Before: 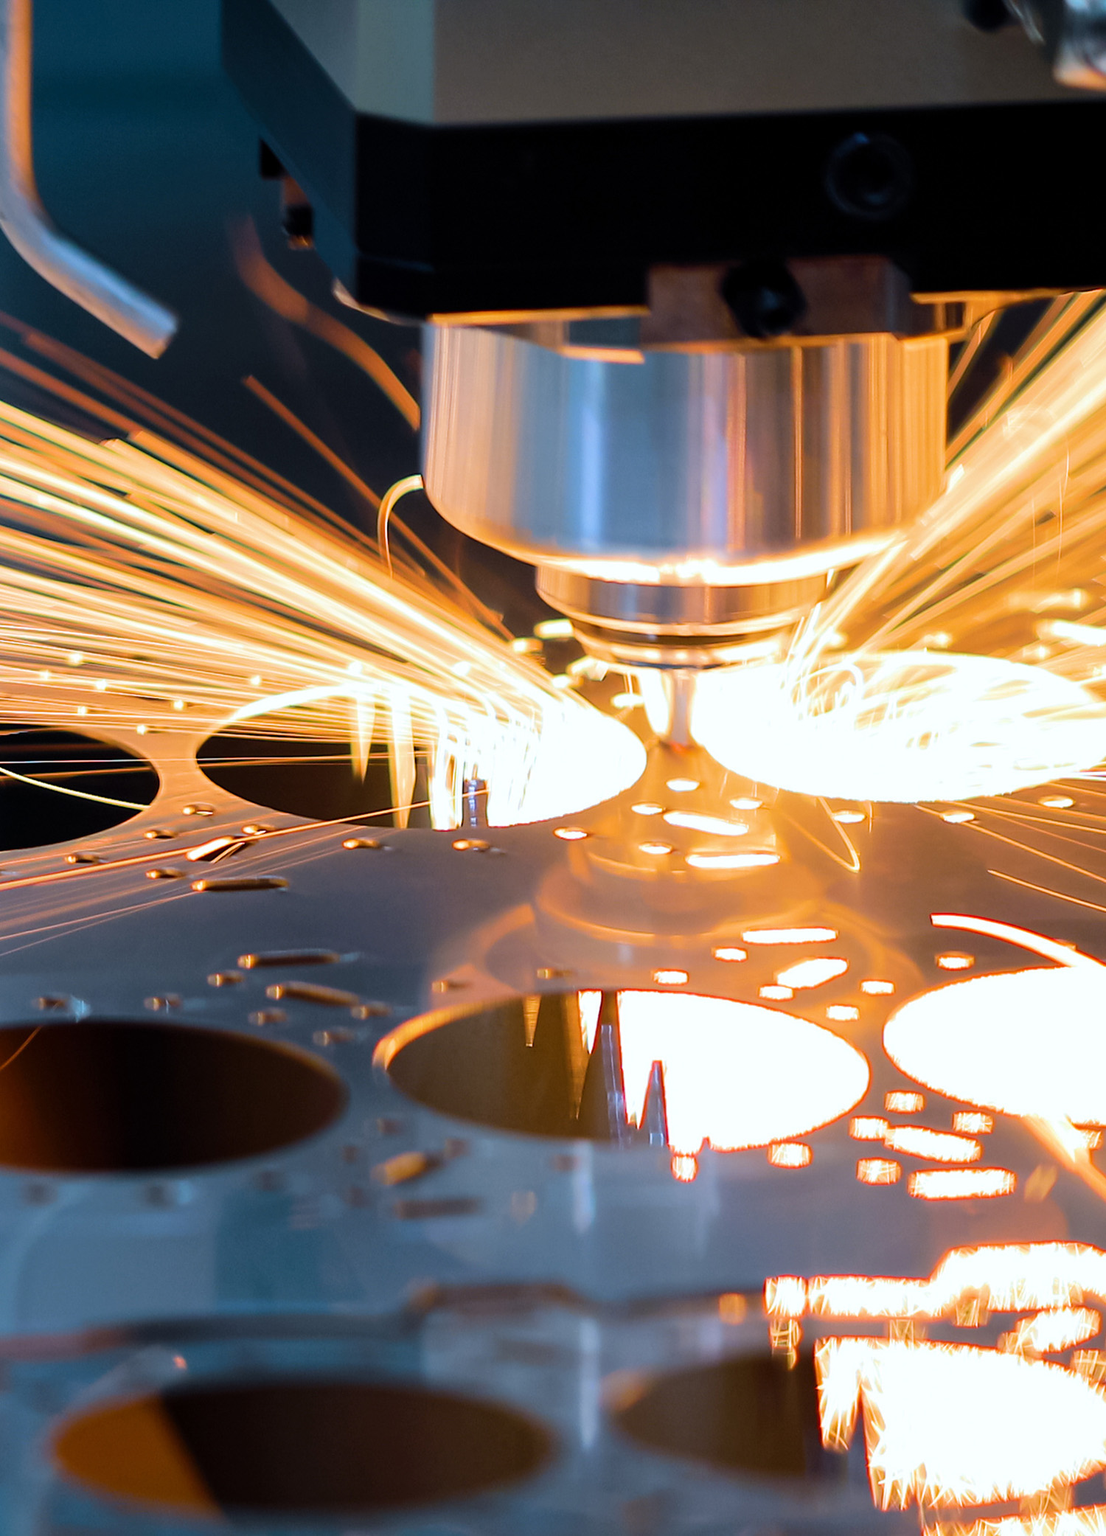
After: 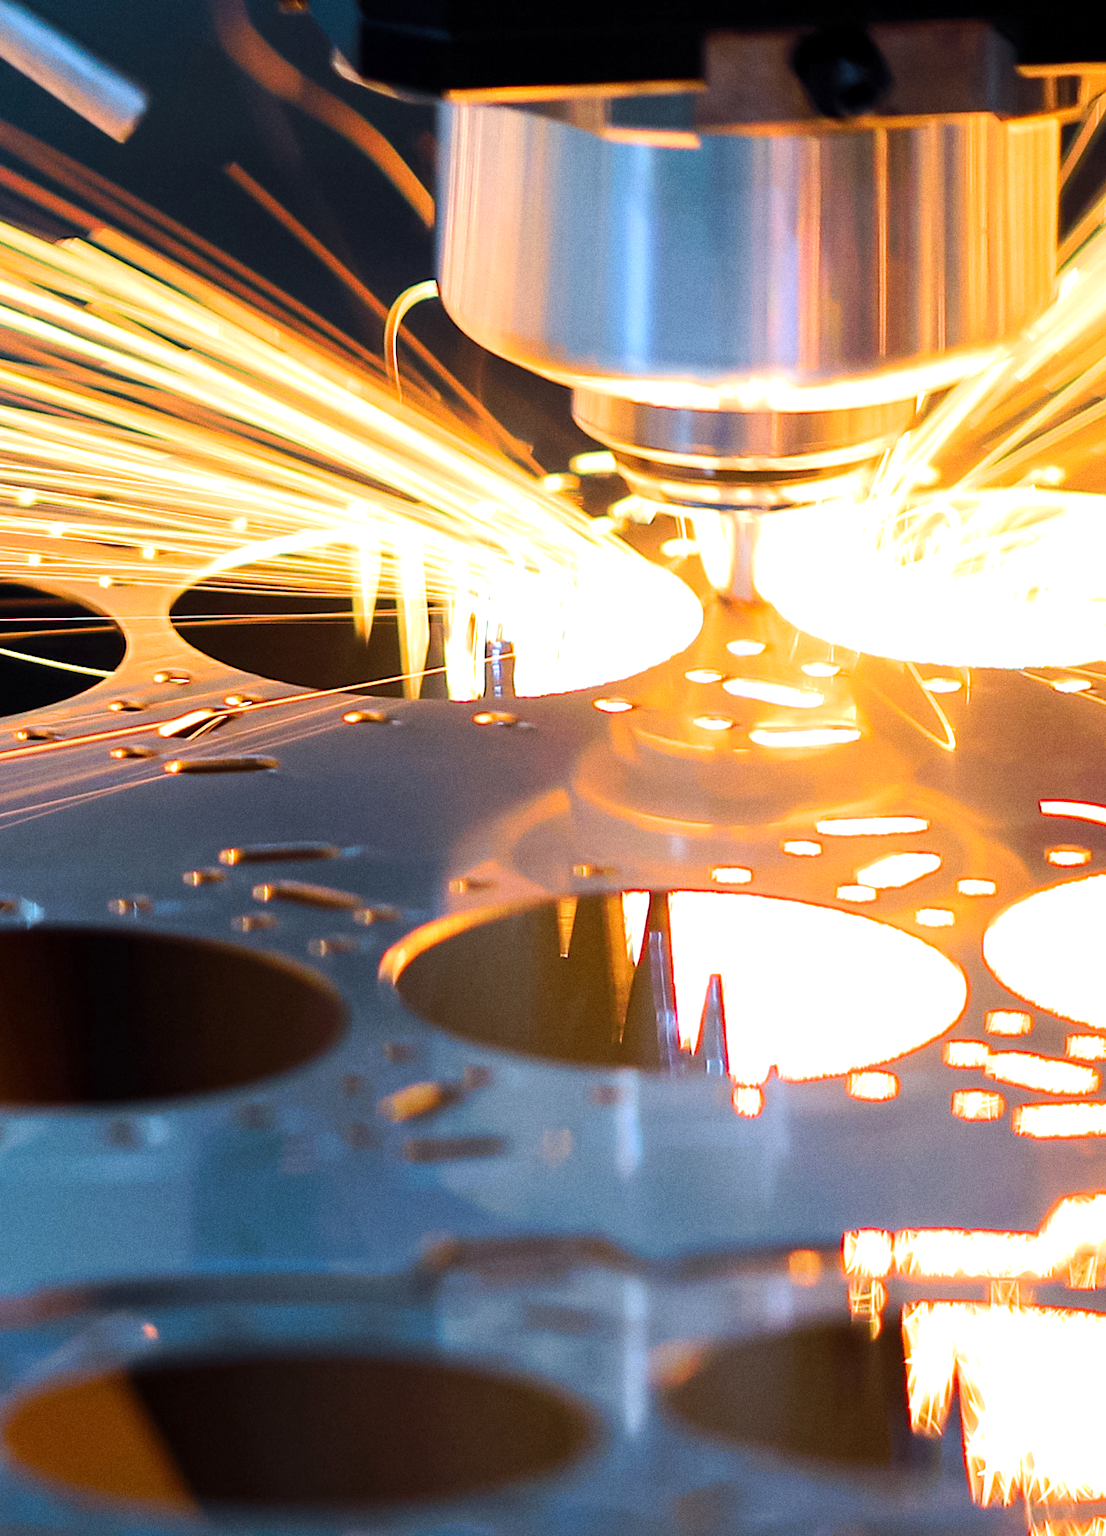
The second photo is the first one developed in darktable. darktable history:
crop and rotate: left 4.842%, top 15.51%, right 10.668%
tone curve: curves: ch0 [(0, 0) (0.003, 0.003) (0.011, 0.01) (0.025, 0.023) (0.044, 0.042) (0.069, 0.065) (0.1, 0.094) (0.136, 0.128) (0.177, 0.167) (0.224, 0.211) (0.277, 0.261) (0.335, 0.315) (0.399, 0.375) (0.468, 0.441) (0.543, 0.543) (0.623, 0.623) (0.709, 0.709) (0.801, 0.801) (0.898, 0.898) (1, 1)], preserve colors none
grain: on, module defaults
exposure: exposure 0.485 EV, compensate highlight preservation false
